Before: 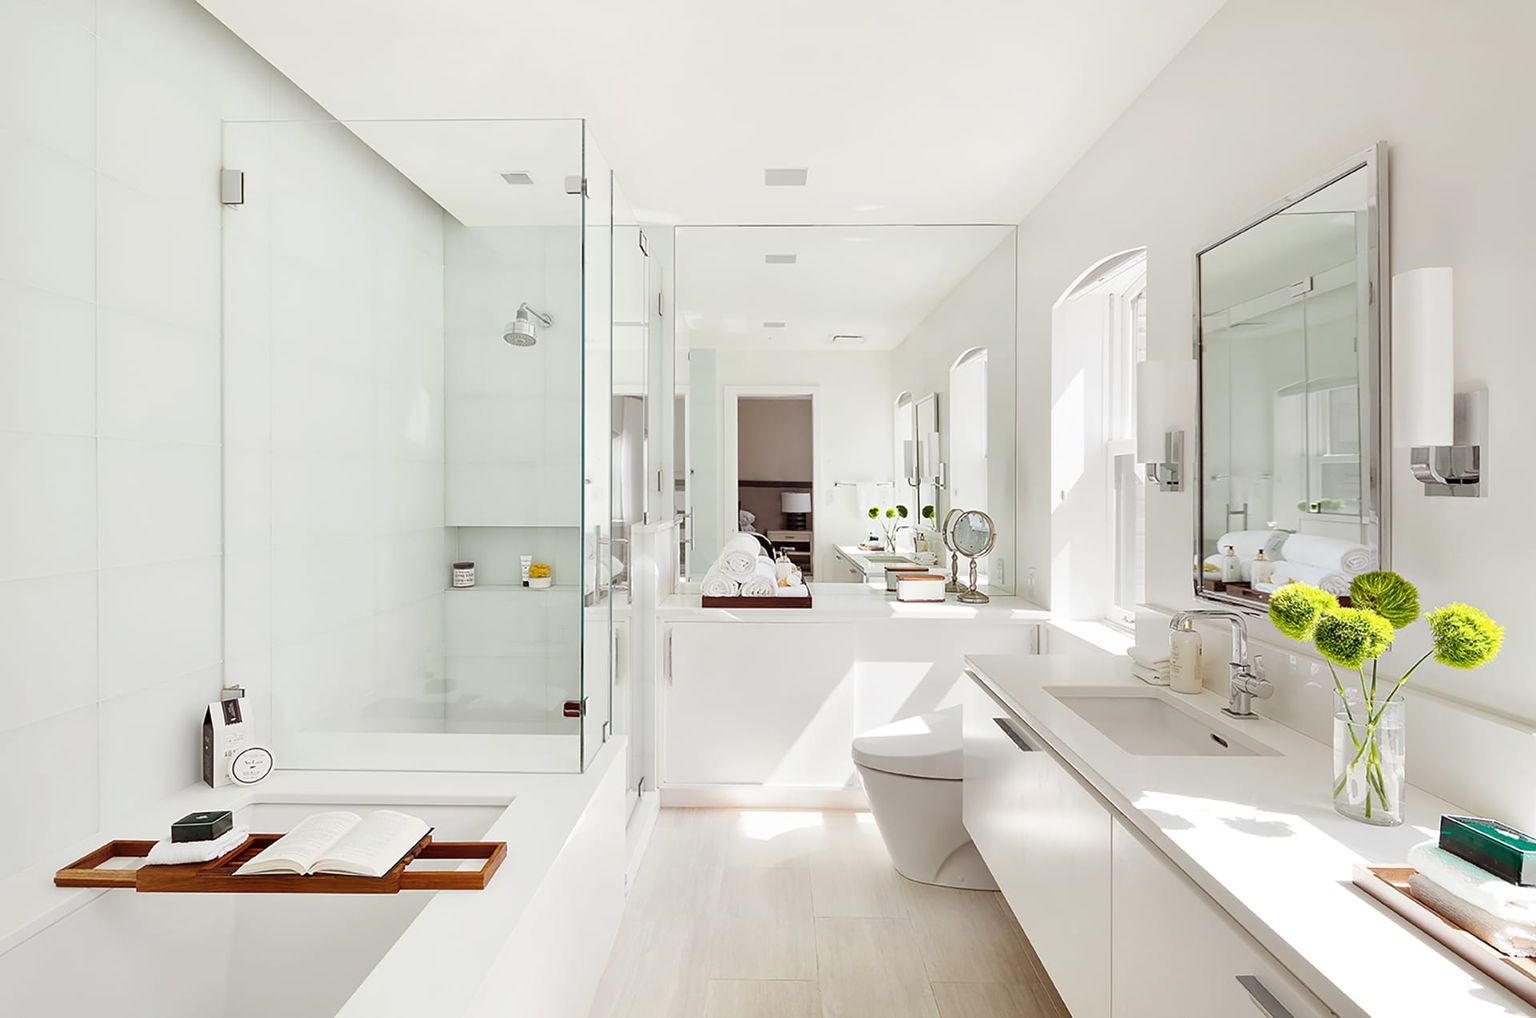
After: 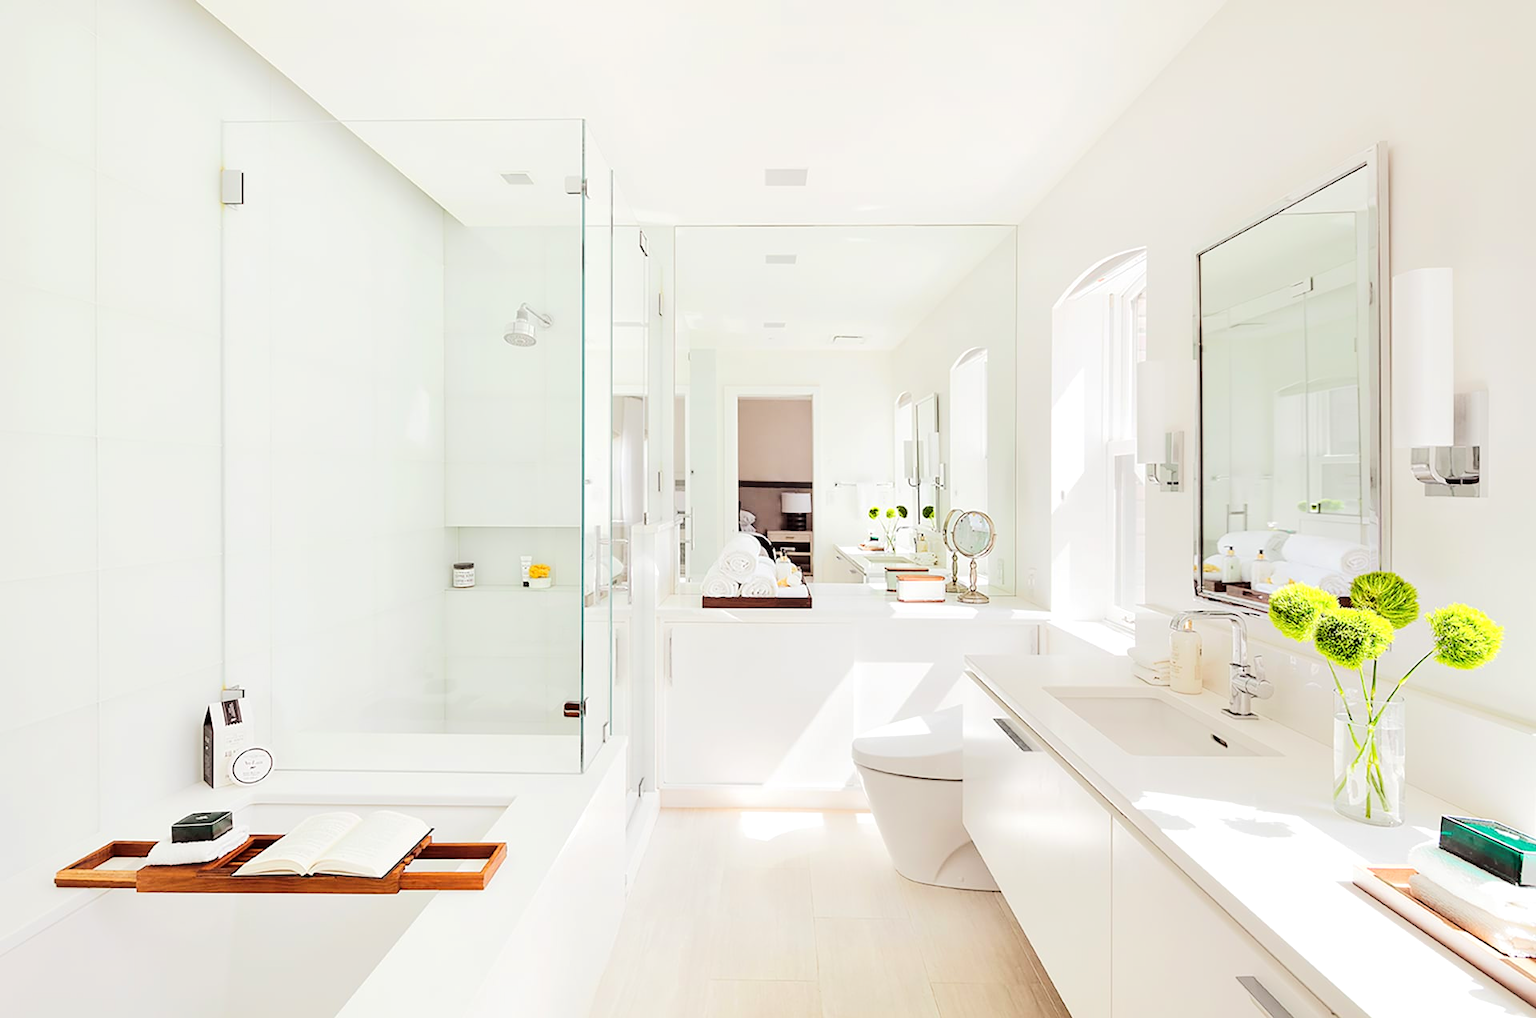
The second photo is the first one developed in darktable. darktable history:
tone equalizer: -7 EV 0.162 EV, -6 EV 0.562 EV, -5 EV 1.18 EV, -4 EV 1.32 EV, -3 EV 1.15 EV, -2 EV 0.6 EV, -1 EV 0.159 EV, edges refinement/feathering 500, mask exposure compensation -1.57 EV, preserve details no
